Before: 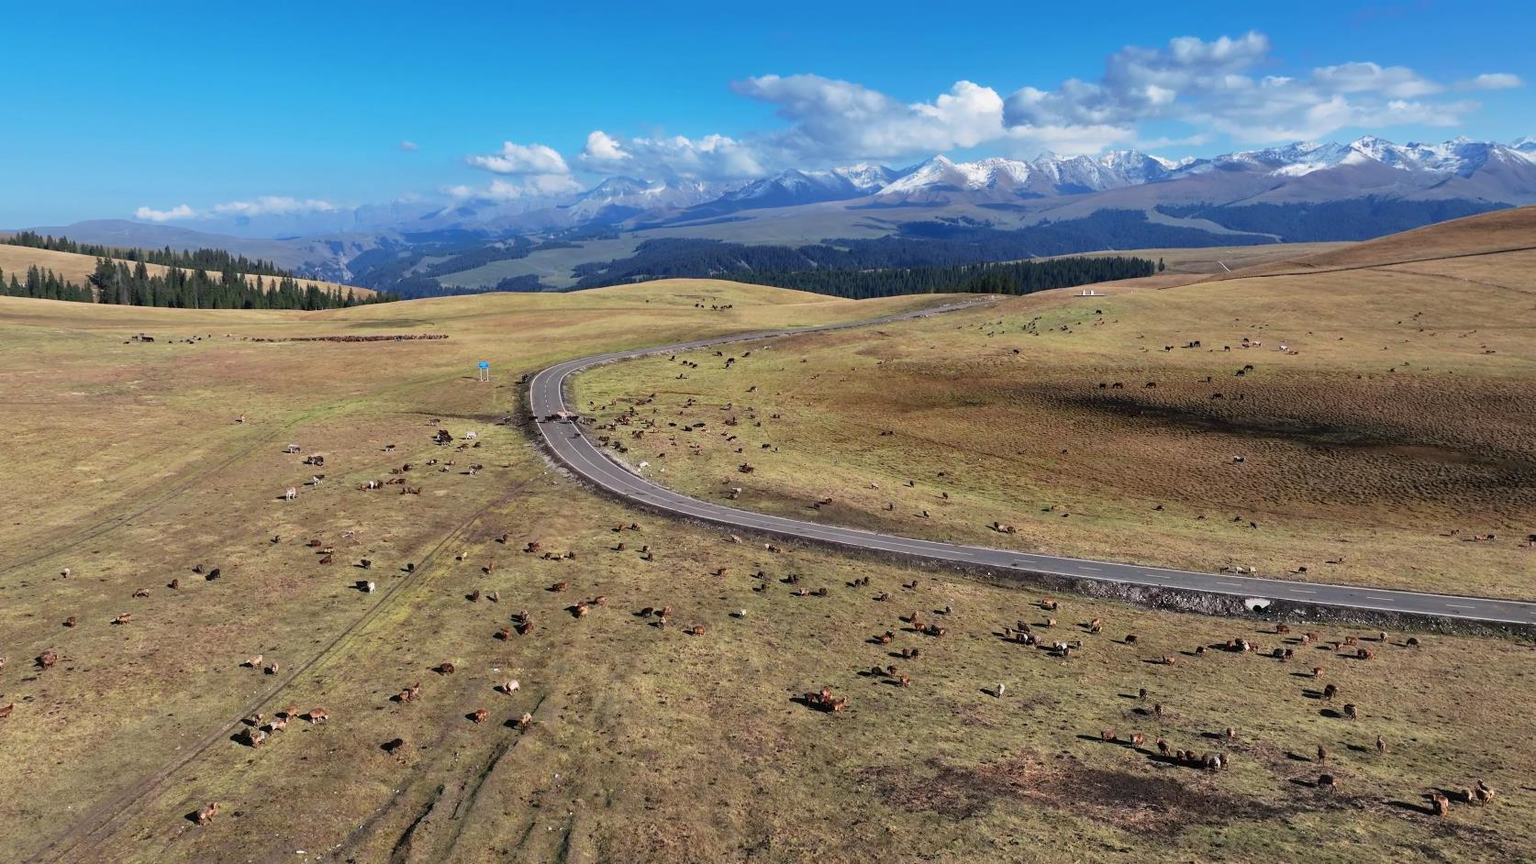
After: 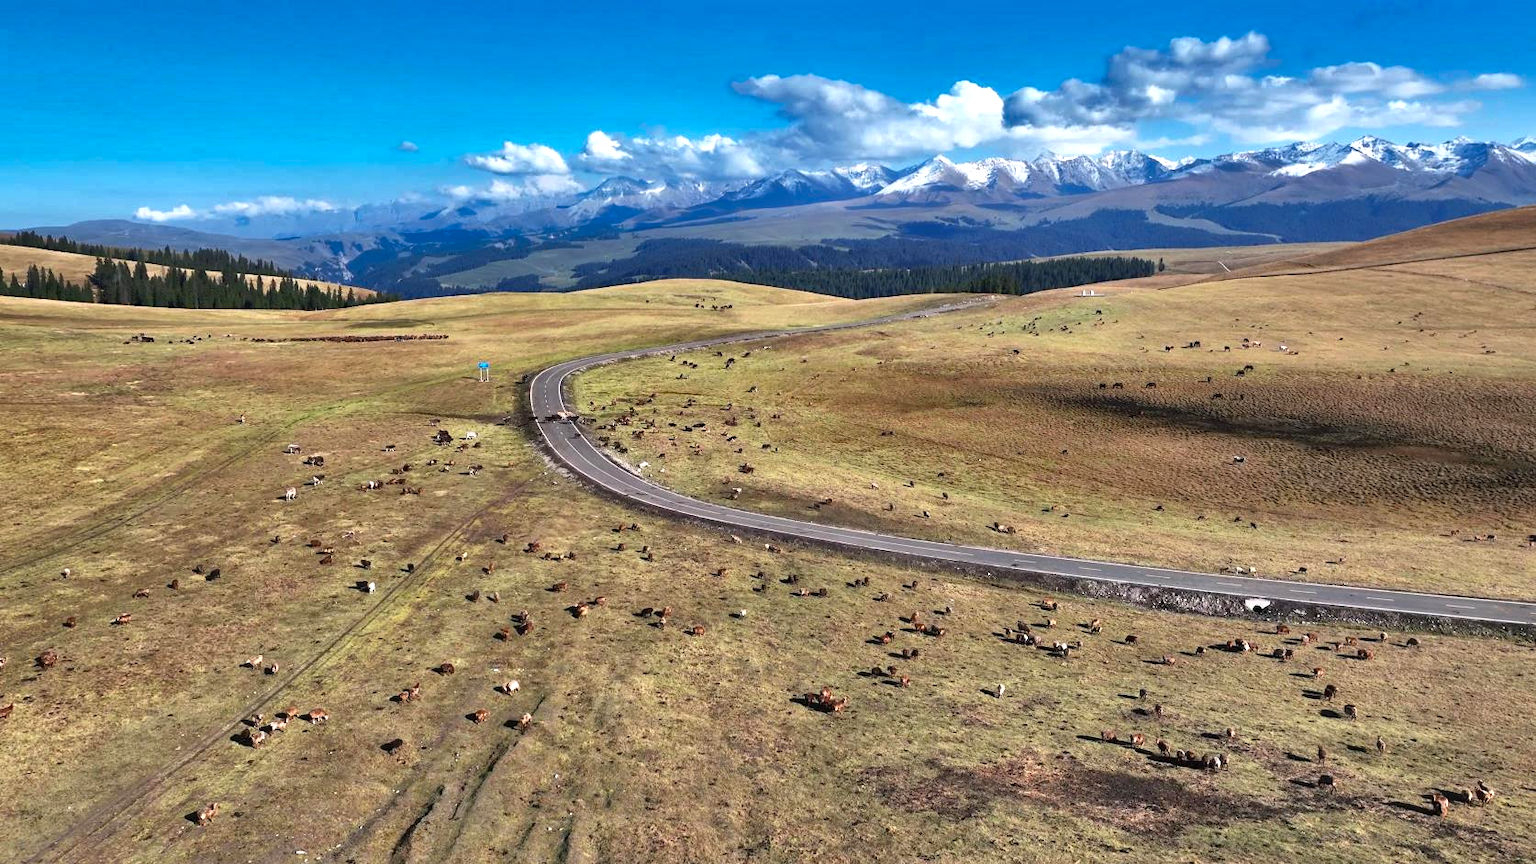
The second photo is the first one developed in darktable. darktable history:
exposure: exposure 0.638 EV, compensate highlight preservation false
shadows and highlights: shadows 18.28, highlights -84.69, highlights color adjustment 55.87%, soften with gaussian
color correction: highlights b* -0.031, saturation 0.994
